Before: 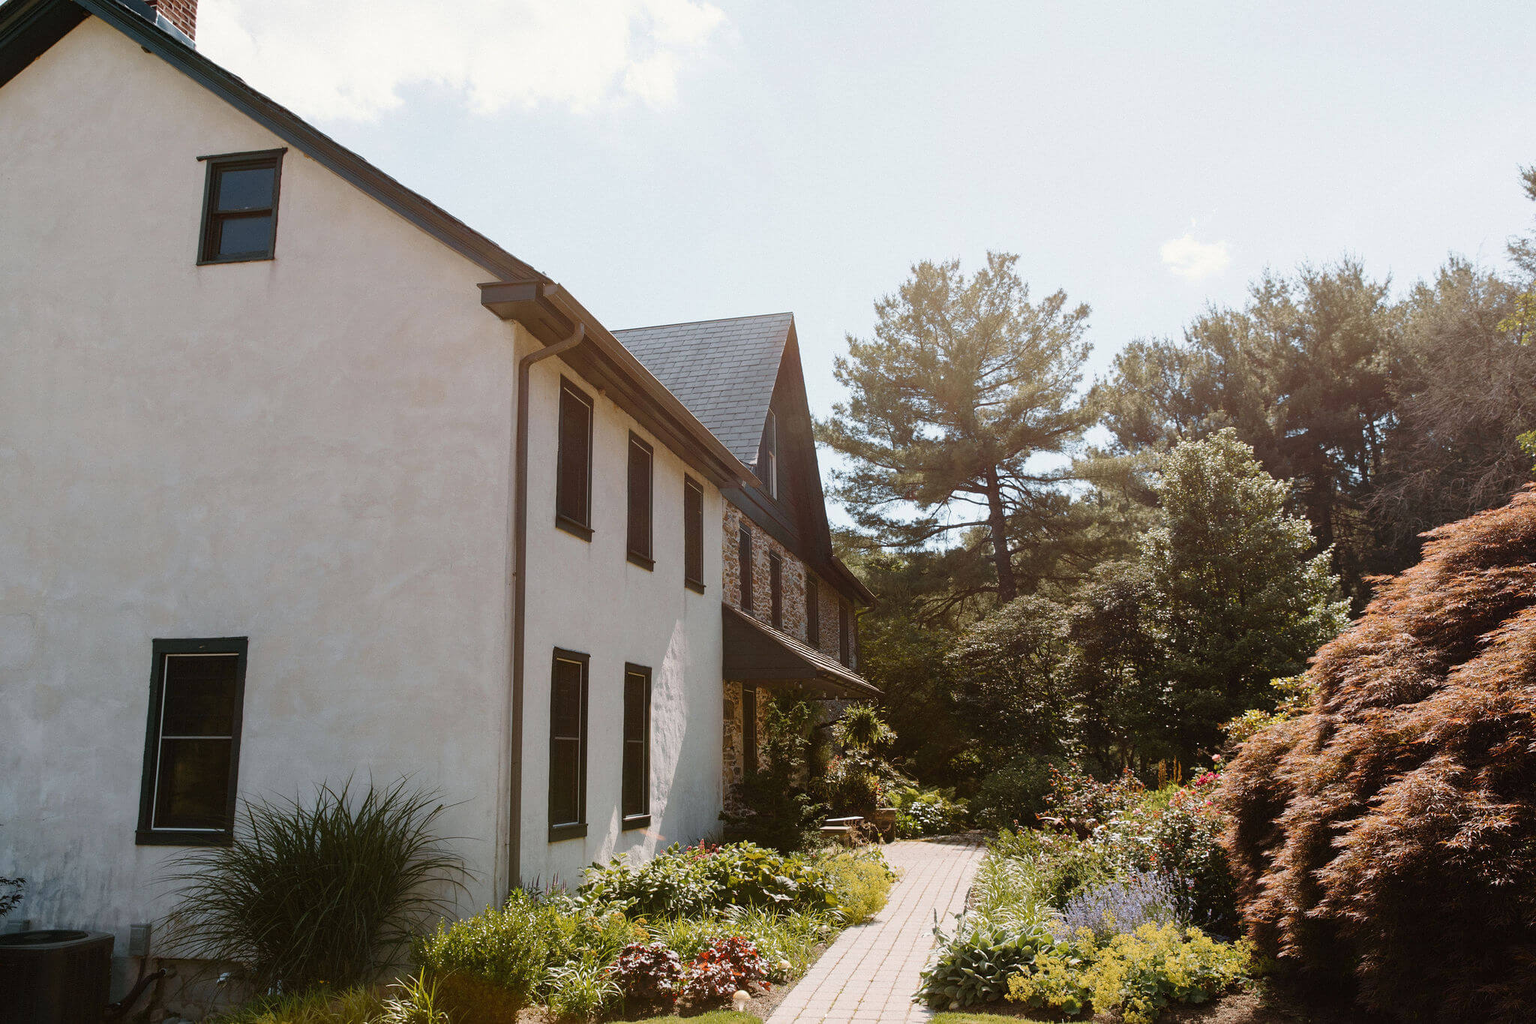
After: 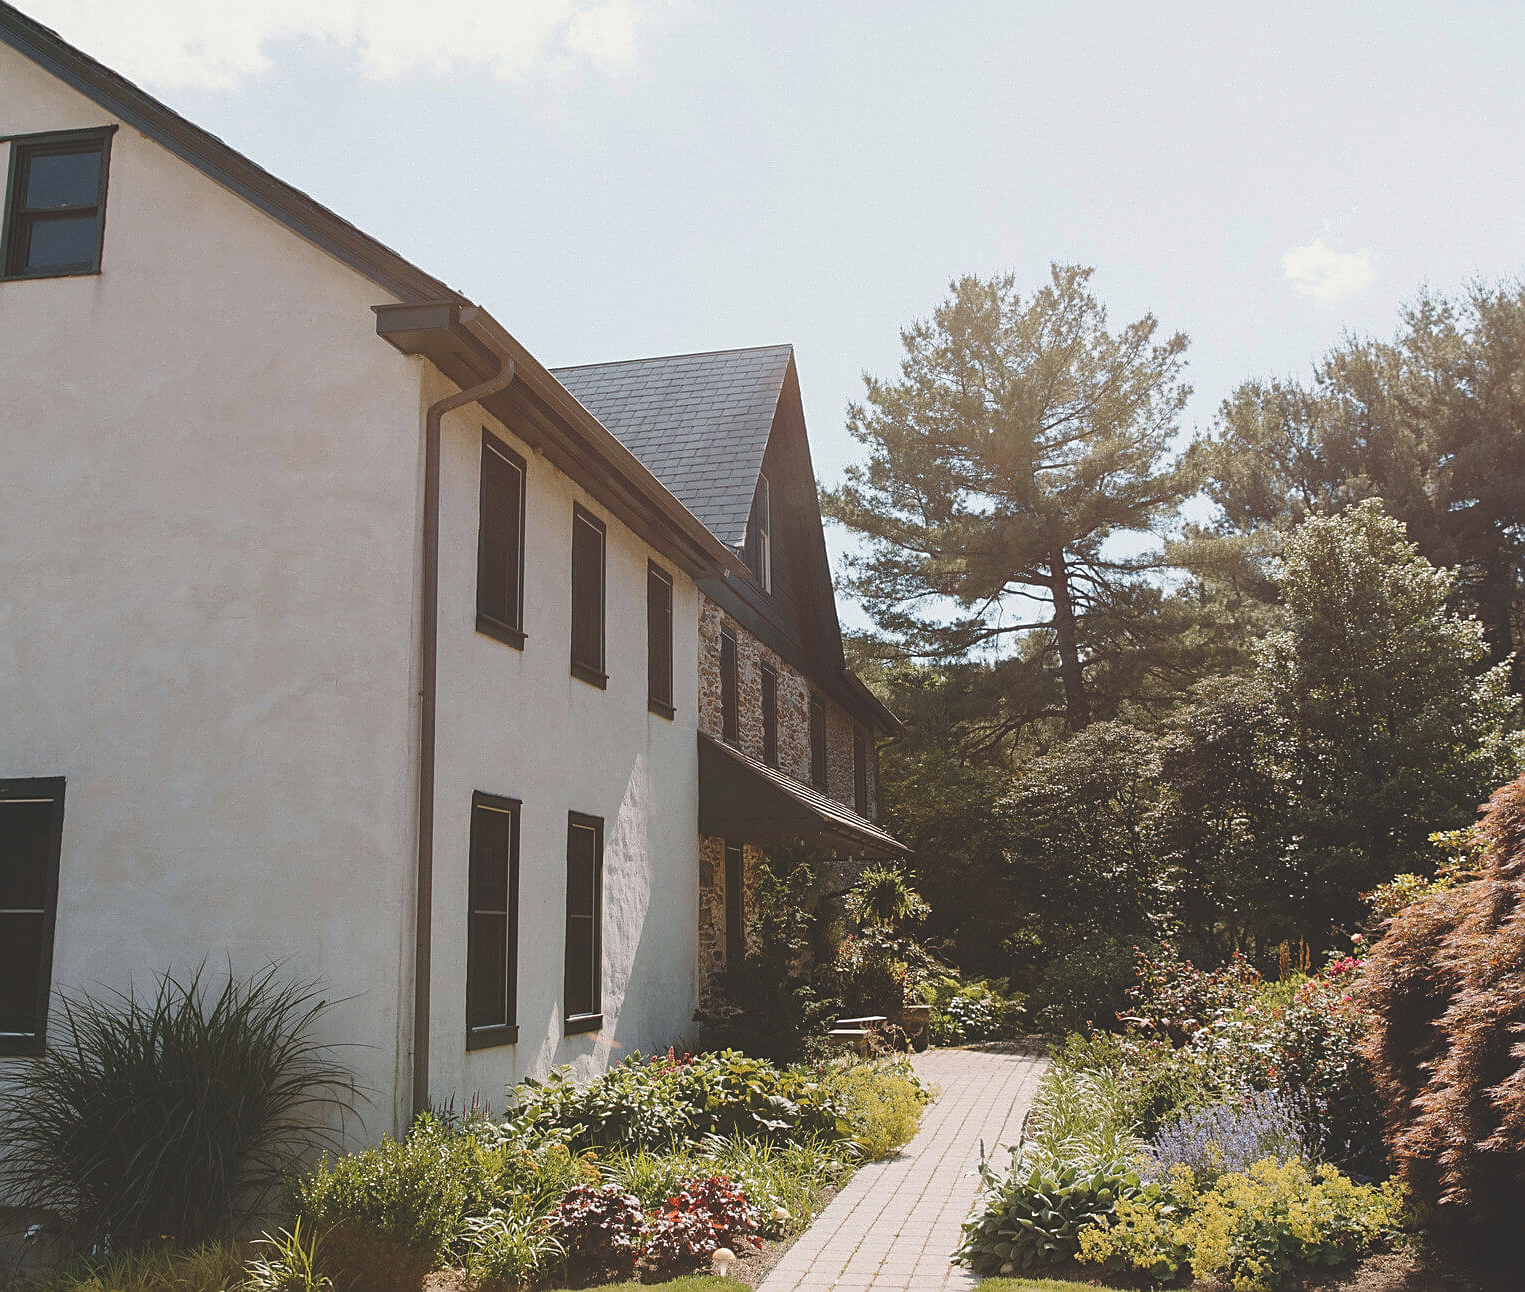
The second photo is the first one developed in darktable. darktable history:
crop and rotate: left 12.945%, top 5.306%, right 12.576%
sharpen: on, module defaults
exposure: black level correction -0.025, exposure -0.117 EV, compensate highlight preservation false
